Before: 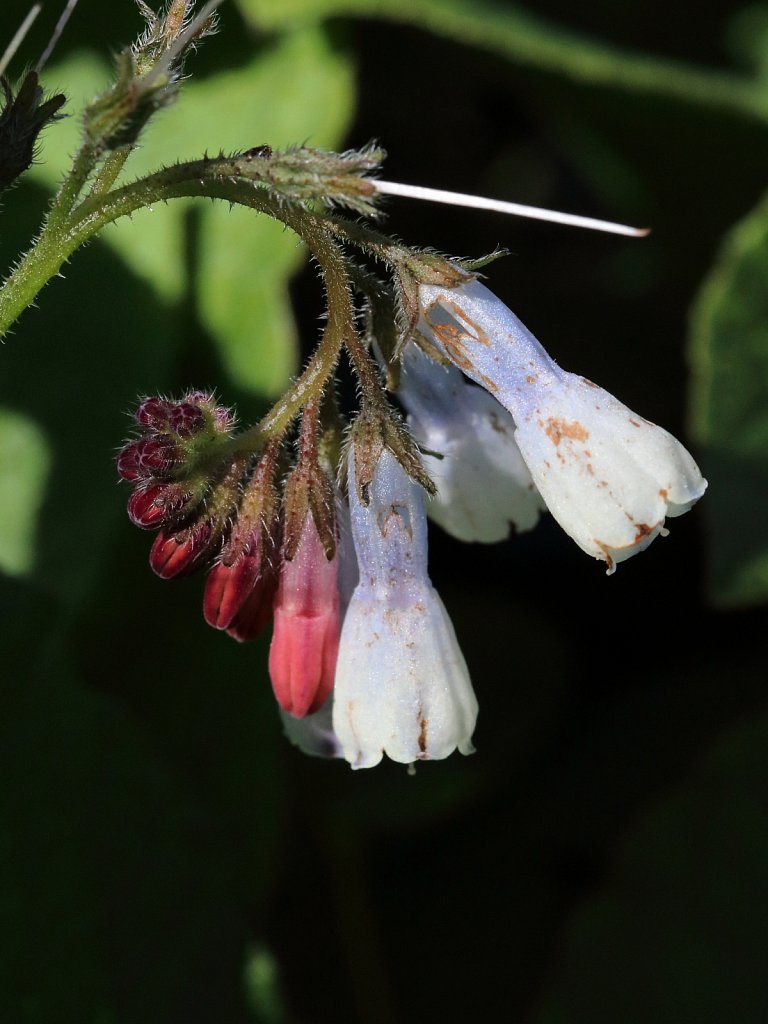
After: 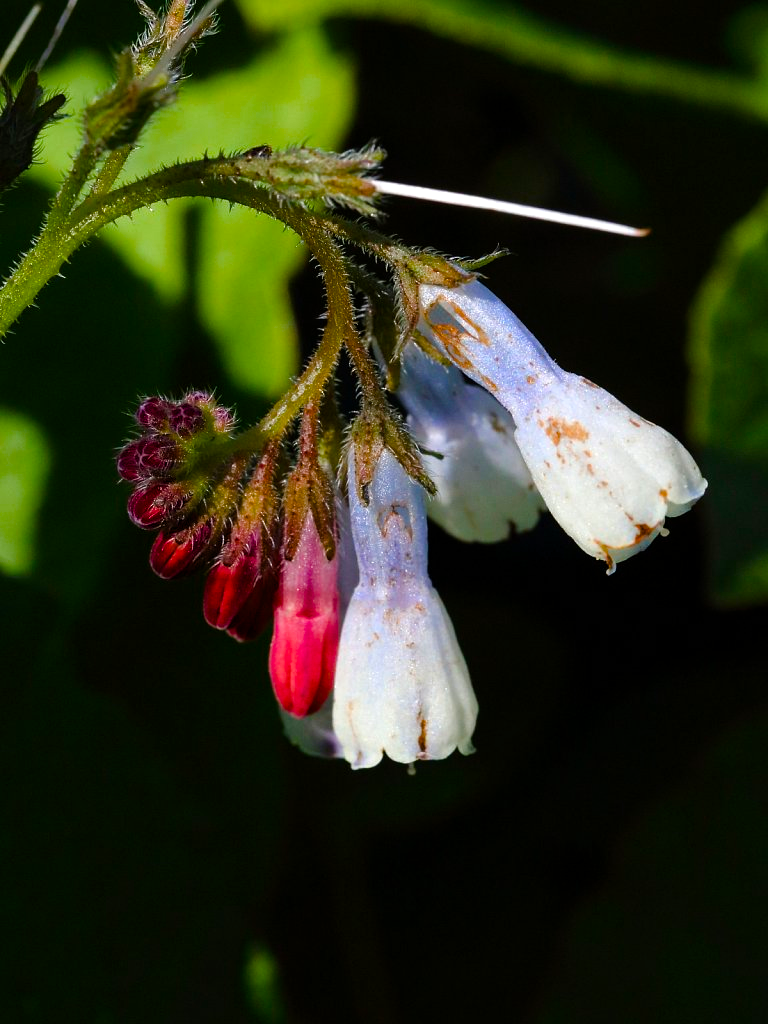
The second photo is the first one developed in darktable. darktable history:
color balance rgb: perceptual saturation grading › global saturation 54.535%, perceptual saturation grading › highlights -50.384%, perceptual saturation grading › mid-tones 40.399%, perceptual saturation grading › shadows 30.631%, global vibrance 30.025%, contrast 9.38%
